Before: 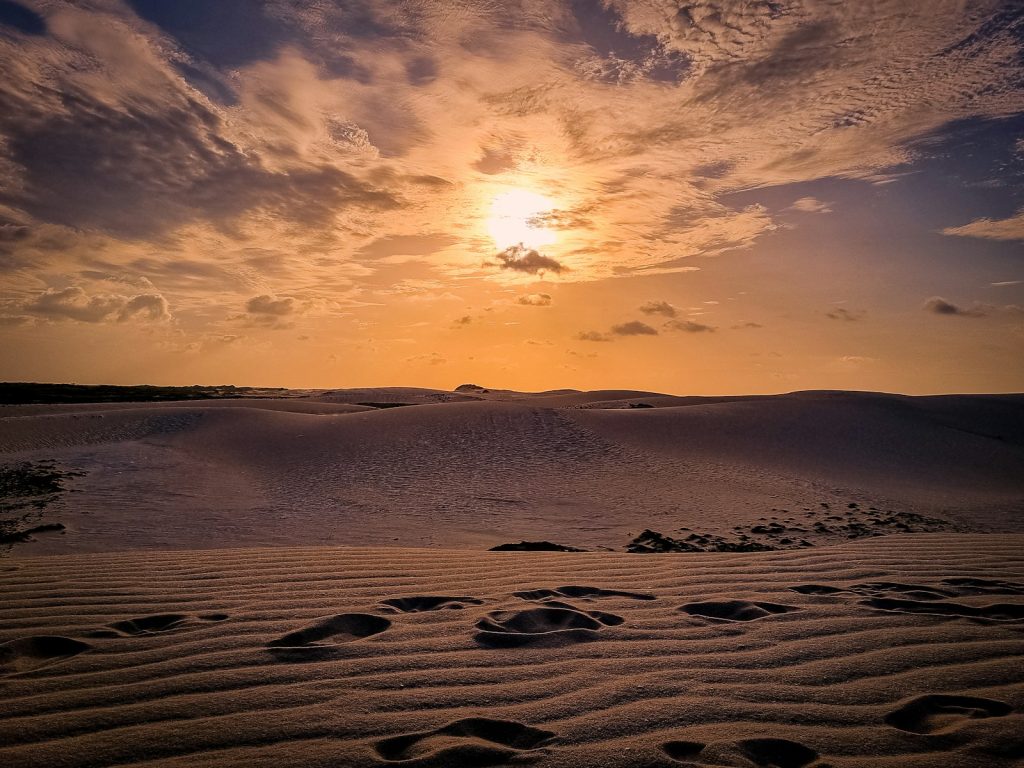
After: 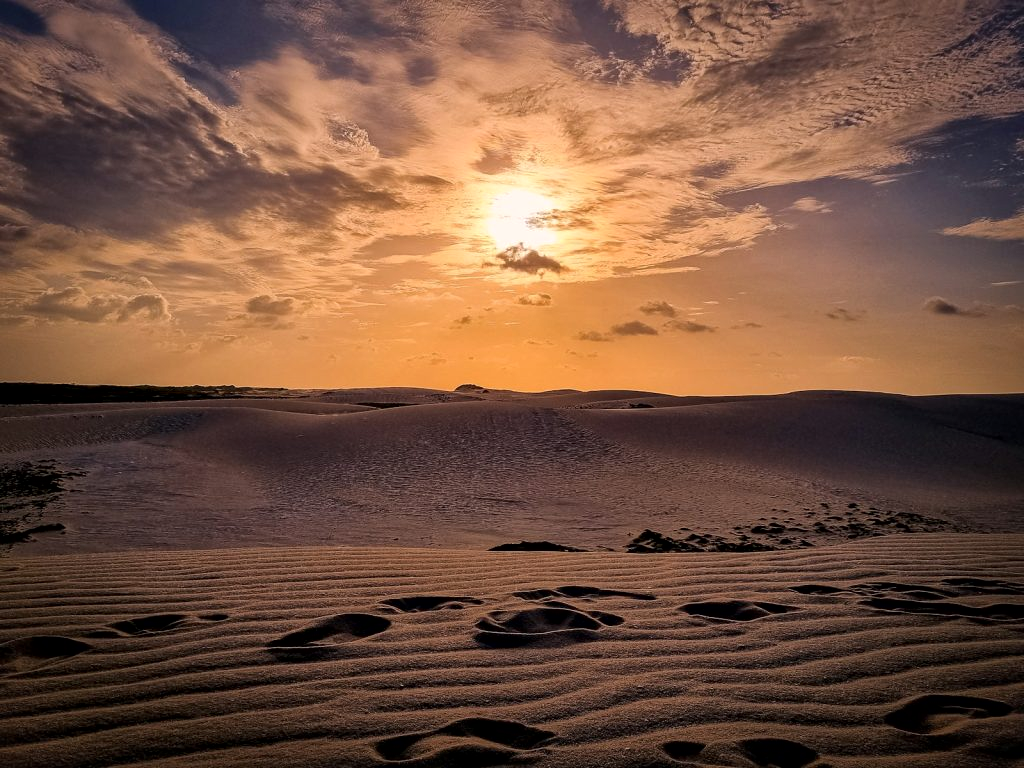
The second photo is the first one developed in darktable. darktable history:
local contrast: mode bilateral grid, contrast 20, coarseness 50, detail 130%, midtone range 0.2
base curve: preserve colors none
